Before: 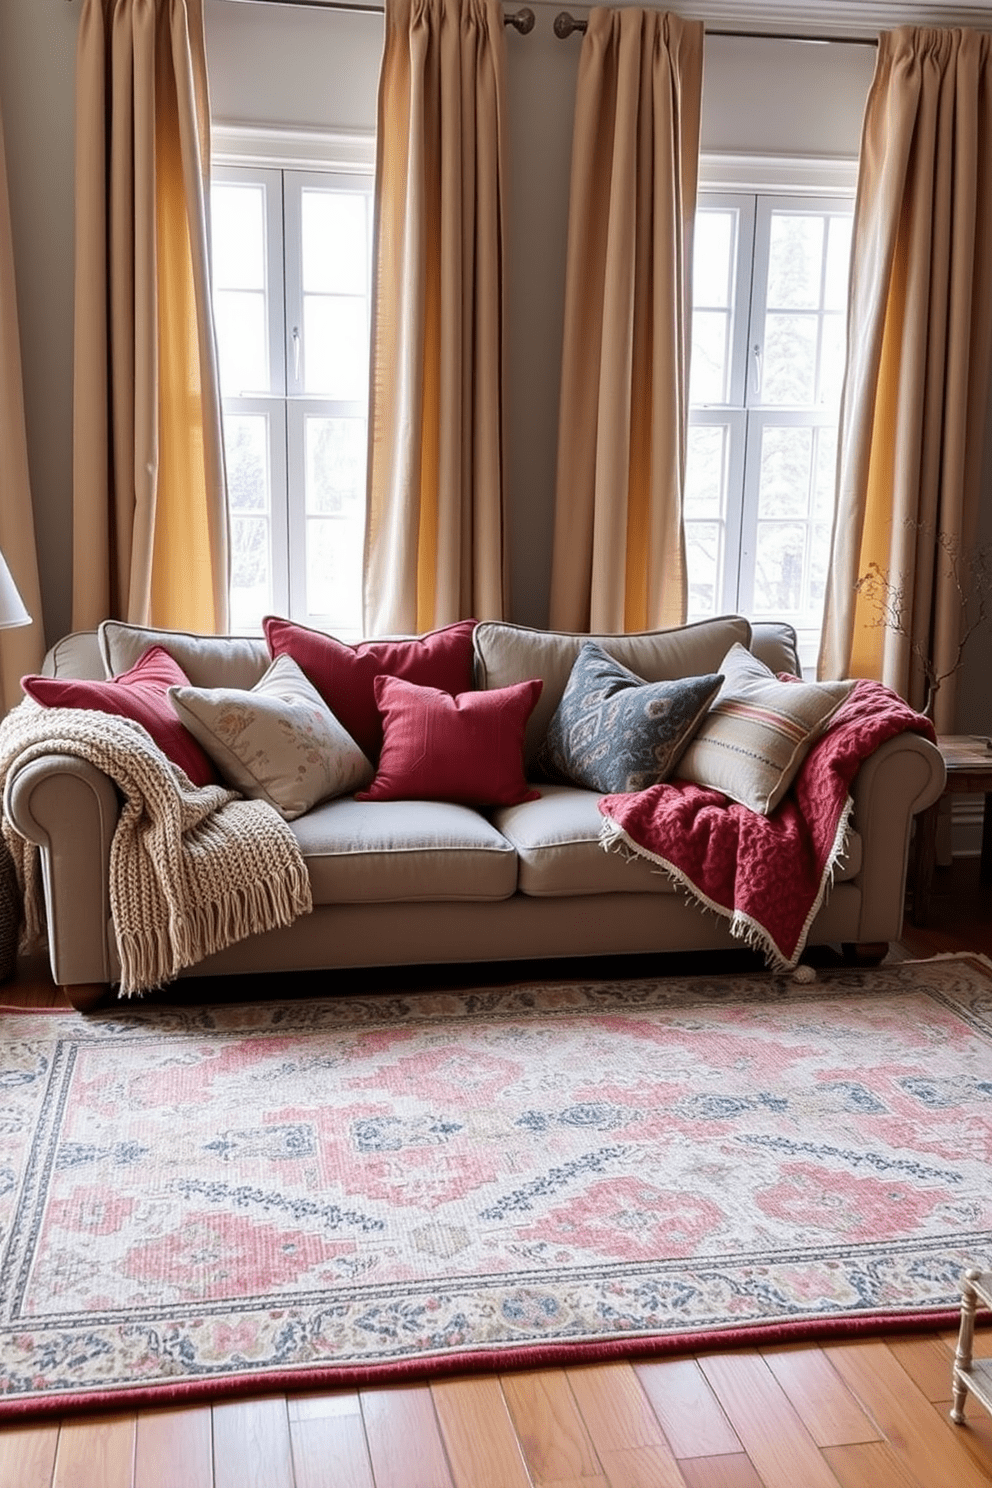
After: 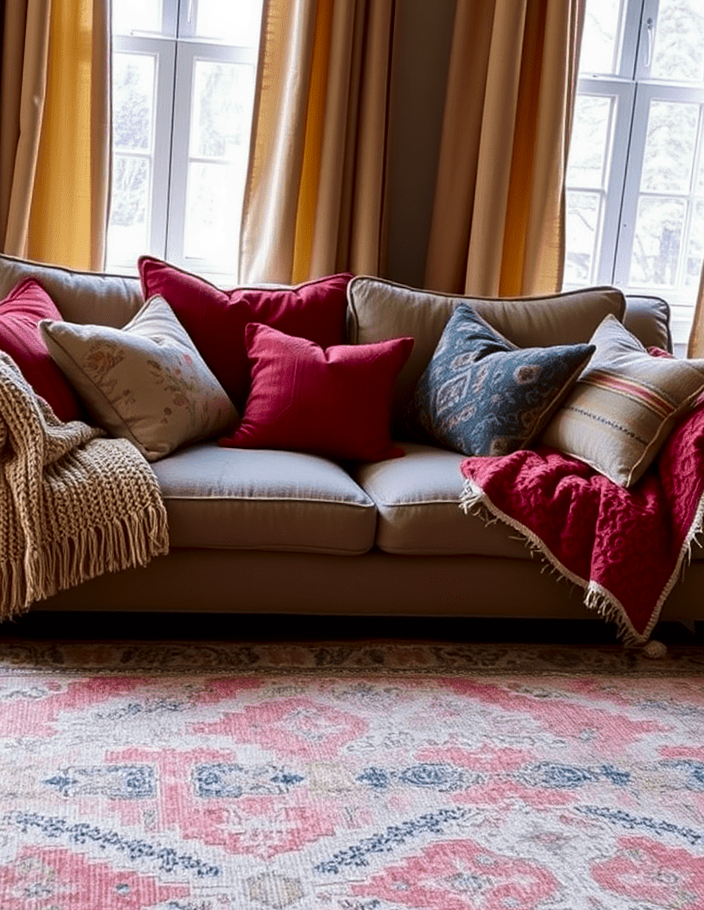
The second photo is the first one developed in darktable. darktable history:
crop and rotate: angle -3.86°, left 9.87%, top 20.613%, right 12.139%, bottom 12.156%
contrast brightness saturation: brightness -0.22, saturation 0.083
velvia: strength 36.22%
color correction: highlights b* -0.055, saturation 1.09
